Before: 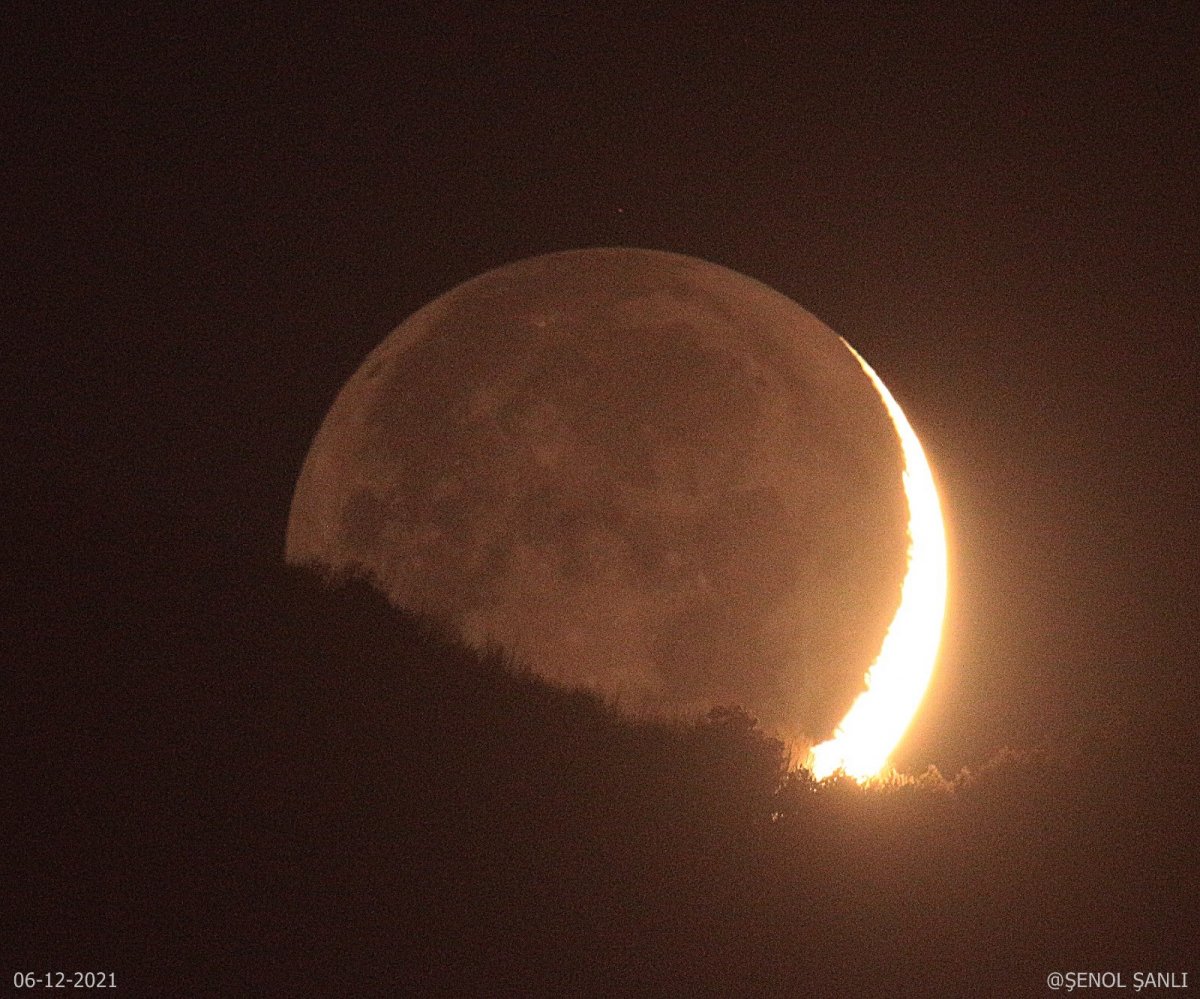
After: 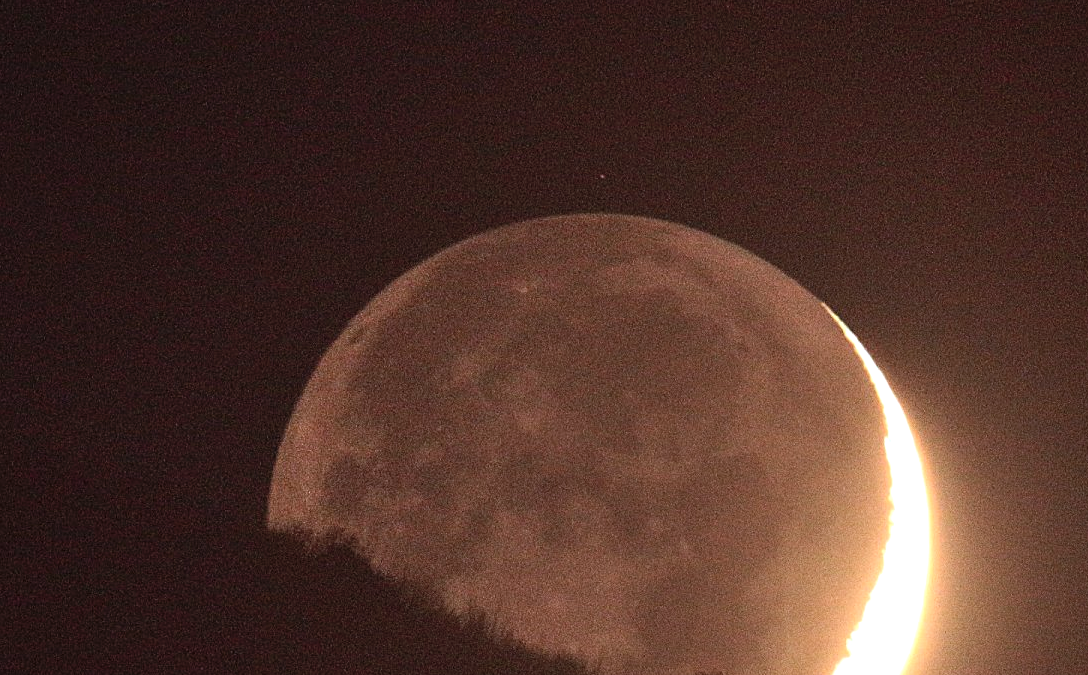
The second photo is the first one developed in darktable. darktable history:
shadows and highlights: shadows 49, highlights -41, soften with gaussian
color correction: highlights a* -4.18, highlights b* -10.81
crop: left 1.509%, top 3.452%, right 7.696%, bottom 28.452%
tone equalizer: -8 EV -0.417 EV, -7 EV -0.389 EV, -6 EV -0.333 EV, -5 EV -0.222 EV, -3 EV 0.222 EV, -2 EV 0.333 EV, -1 EV 0.389 EV, +0 EV 0.417 EV, edges refinement/feathering 500, mask exposure compensation -1.57 EV, preserve details no
